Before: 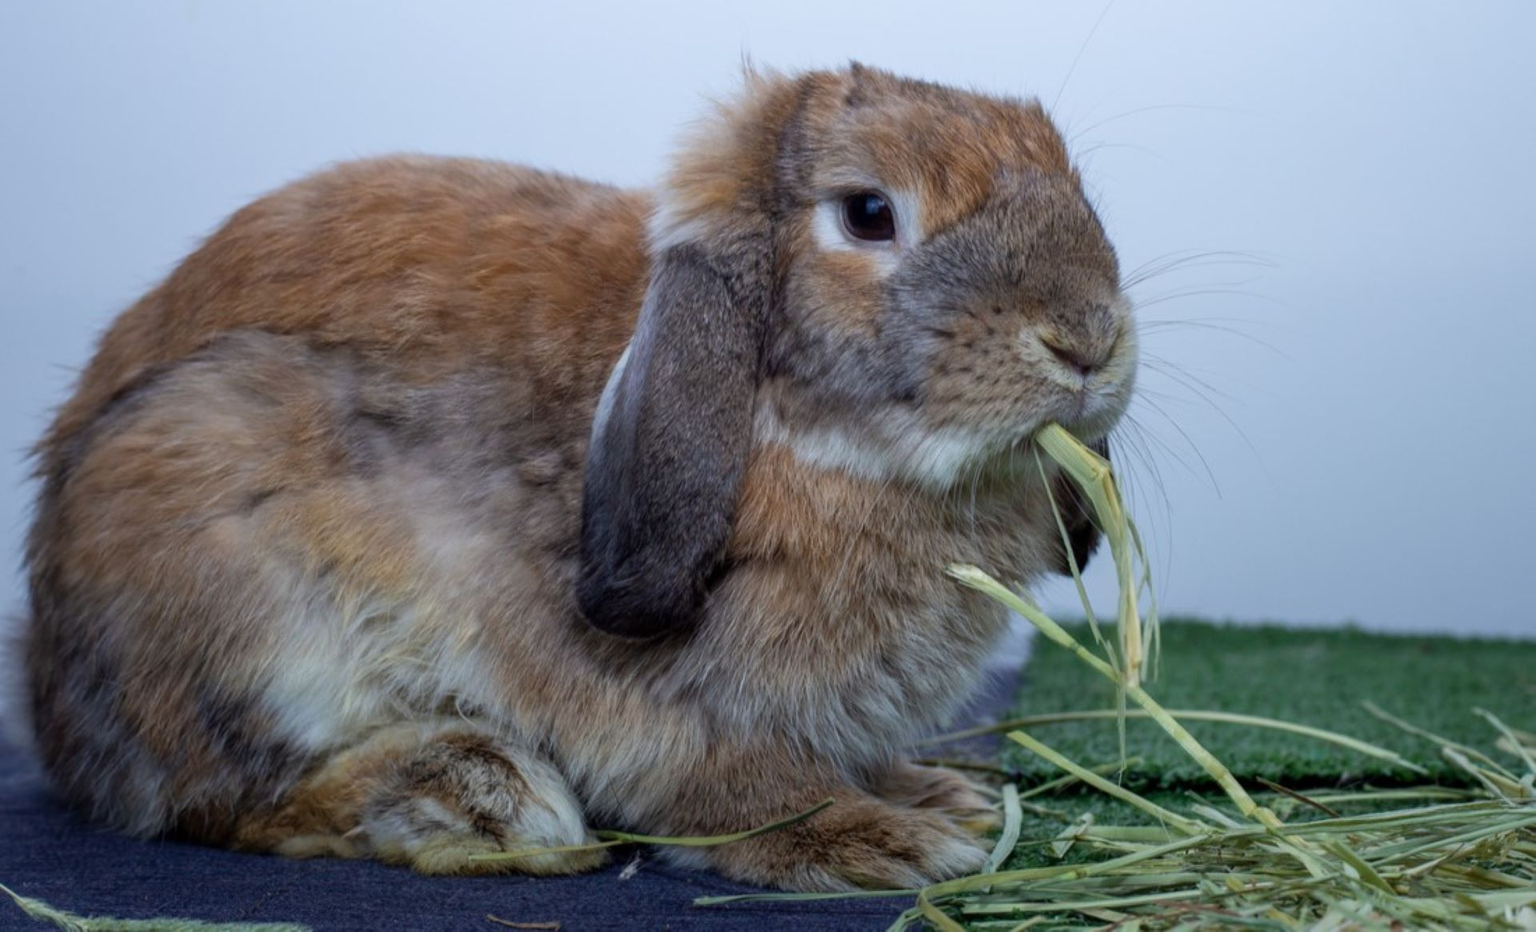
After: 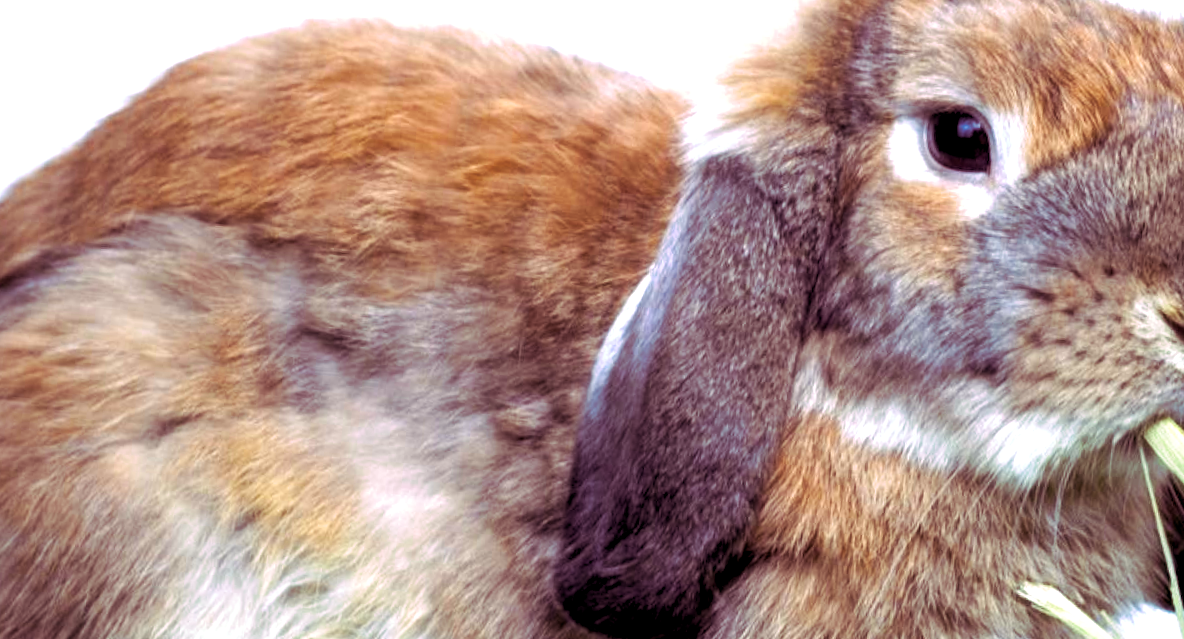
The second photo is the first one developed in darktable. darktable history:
white balance: emerald 1
split-toning: highlights › hue 298.8°, highlights › saturation 0.73, compress 41.76%
color balance rgb: shadows lift › luminance -21.66%, shadows lift › chroma 6.57%, shadows lift › hue 270°, power › chroma 0.68%, power › hue 60°, highlights gain › luminance 6.08%, highlights gain › chroma 1.33%, highlights gain › hue 90°, global offset › luminance -0.87%, perceptual saturation grading › global saturation 26.86%, perceptual saturation grading › highlights -28.39%, perceptual saturation grading › mid-tones 15.22%, perceptual saturation grading › shadows 33.98%, perceptual brilliance grading › highlights 10%, perceptual brilliance grading › mid-tones 5%
shadows and highlights: radius 331.84, shadows 53.55, highlights -100, compress 94.63%, highlights color adjustment 73.23%, soften with gaussian
crop and rotate: angle -4.99°, left 2.122%, top 6.945%, right 27.566%, bottom 30.519%
exposure: black level correction 0, exposure 1.1 EV, compensate exposure bias true, compensate highlight preservation false
